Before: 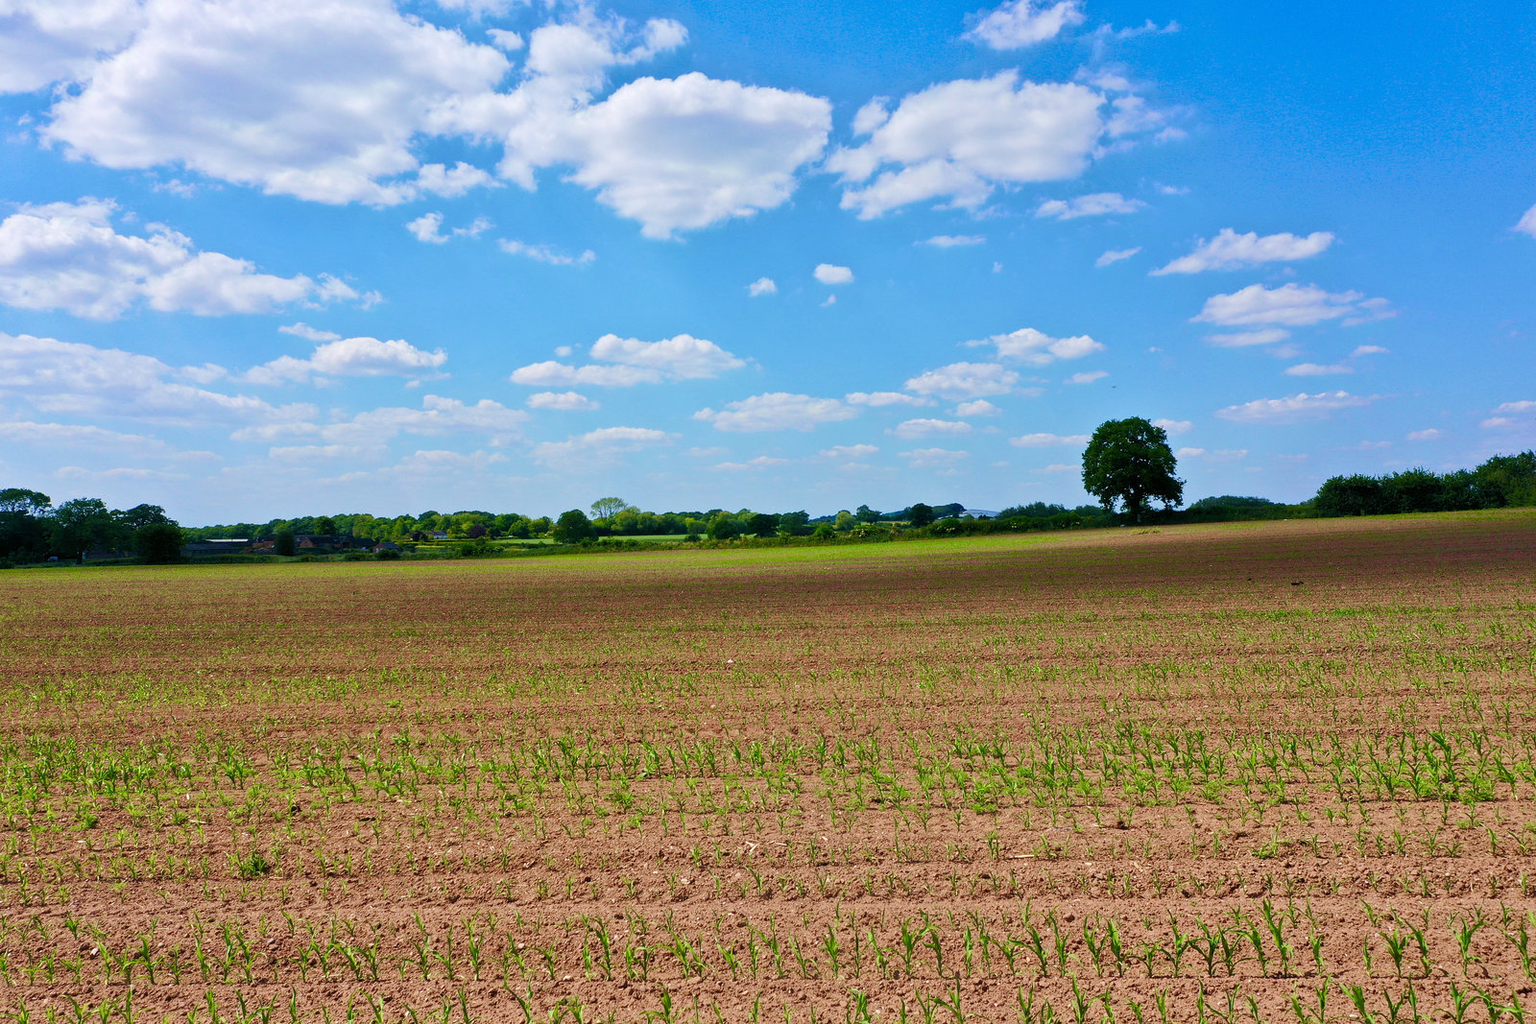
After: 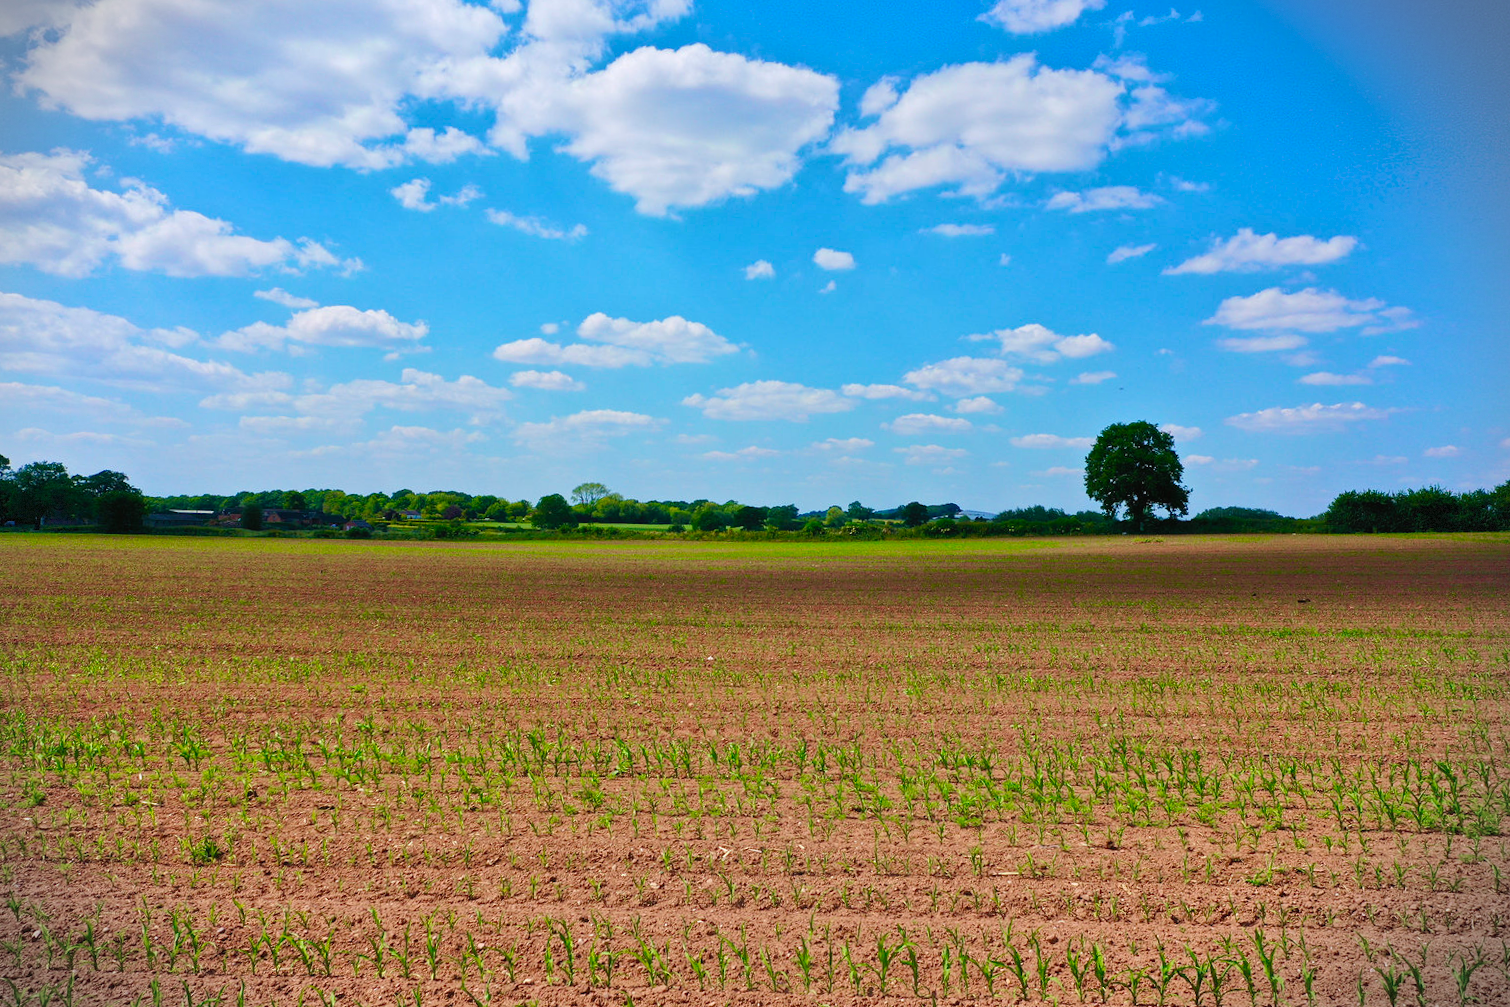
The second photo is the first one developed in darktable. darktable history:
vignetting: fall-off start 88.89%, fall-off radius 43.81%, center (-0.015, 0), width/height ratio 1.159, dithering 8-bit output
contrast equalizer: octaves 7, y [[0.439, 0.44, 0.442, 0.457, 0.493, 0.498], [0.5 ×6], [0.5 ×6], [0 ×6], [0 ×6]], mix 0.296
crop and rotate: angle -2.3°
